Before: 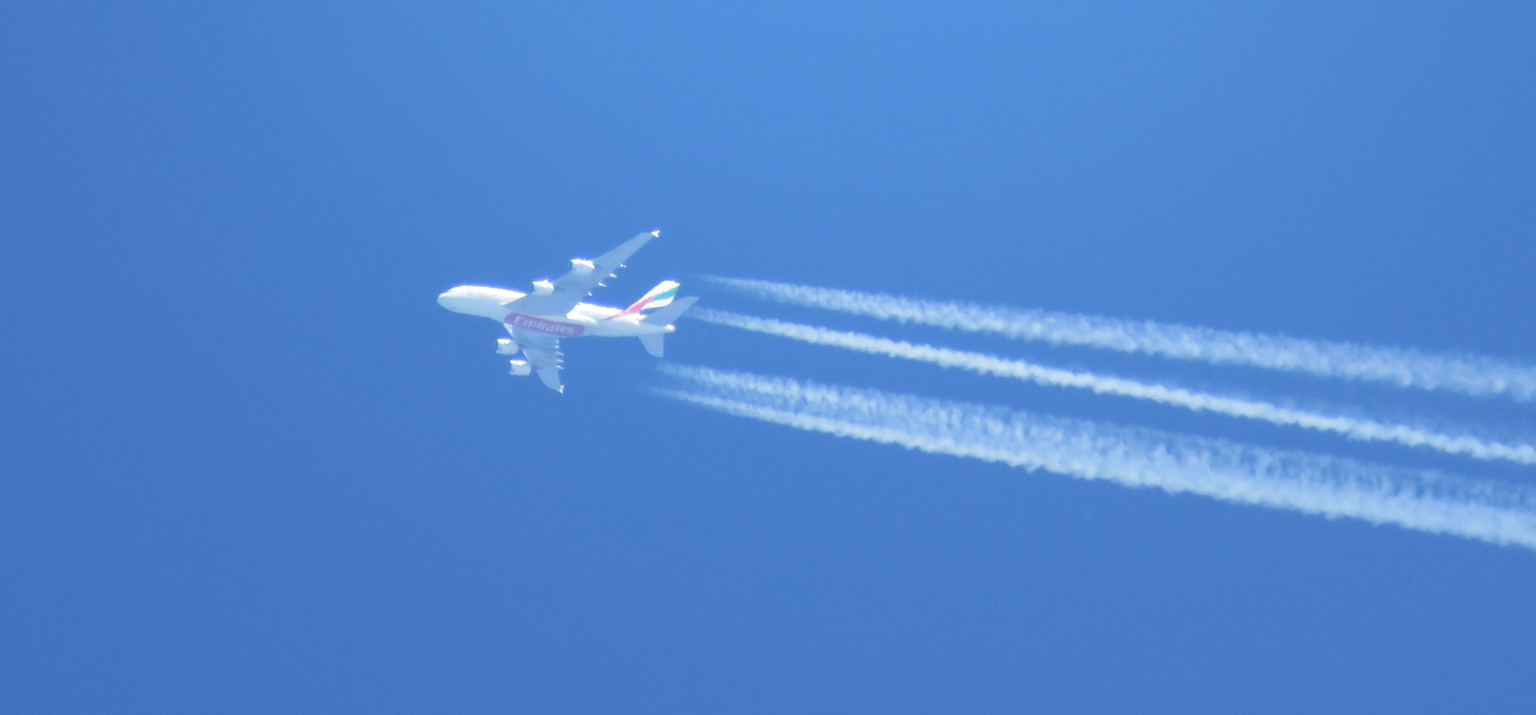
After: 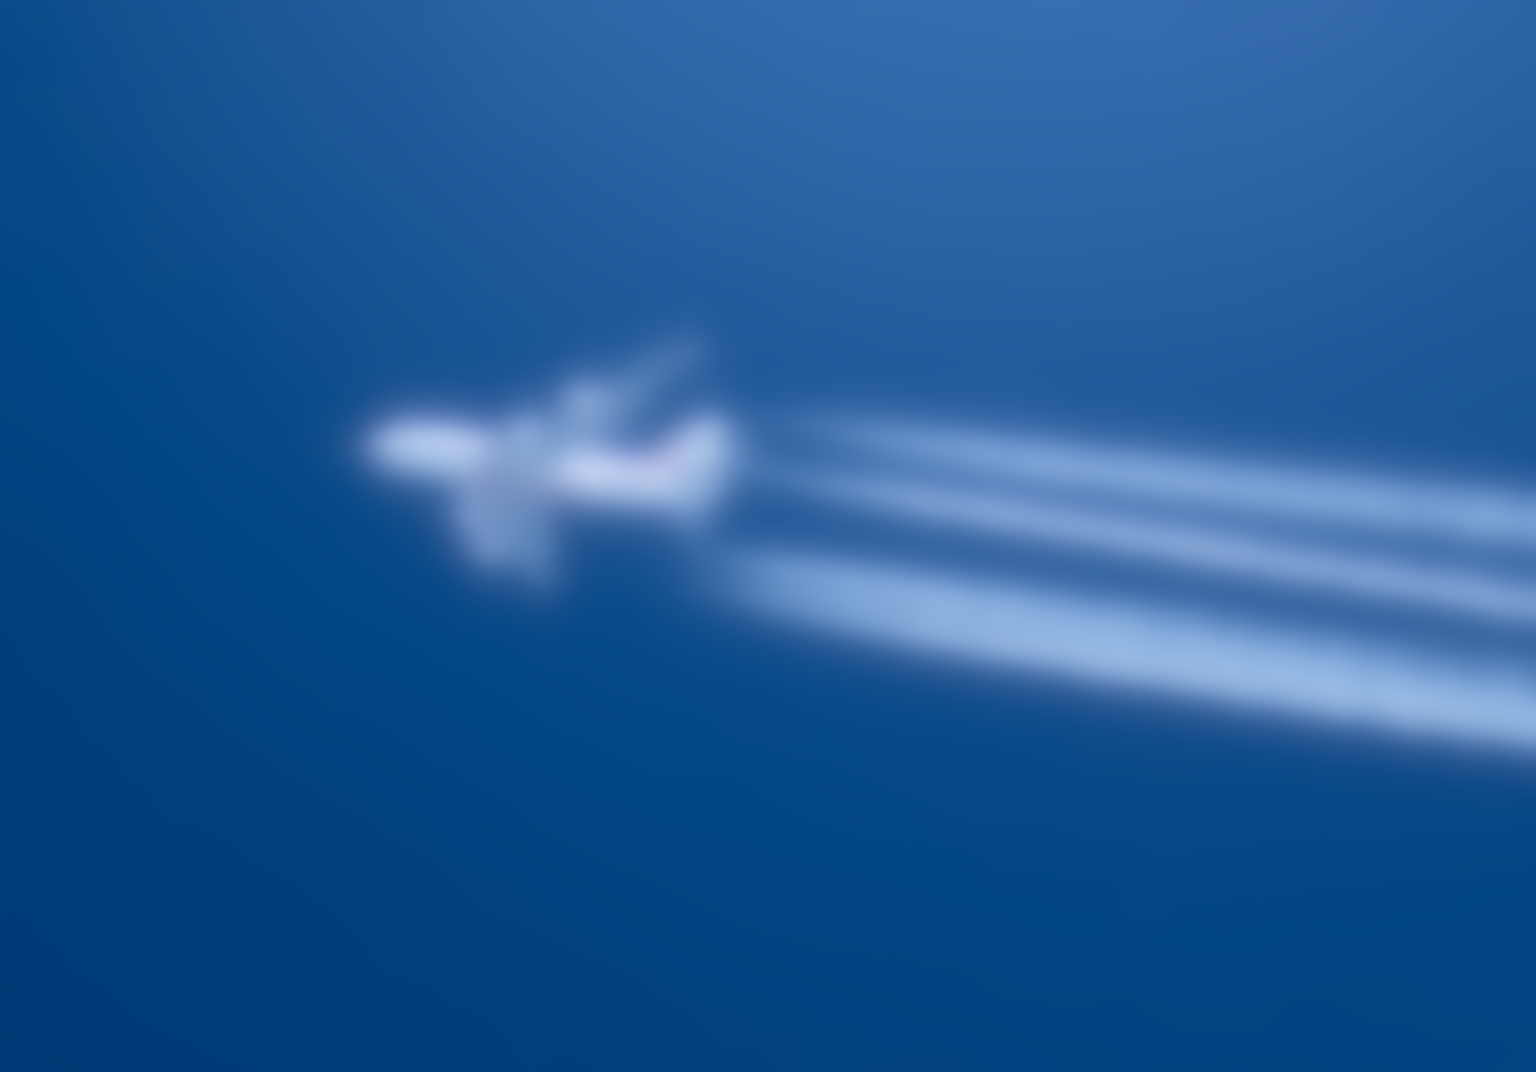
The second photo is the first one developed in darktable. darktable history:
crop and rotate: left 12.673%, right 20.66%
soften: size 10%, saturation 50%, brightness 0.2 EV, mix 10%
lowpass: radius 31.92, contrast 1.72, brightness -0.98, saturation 0.94
